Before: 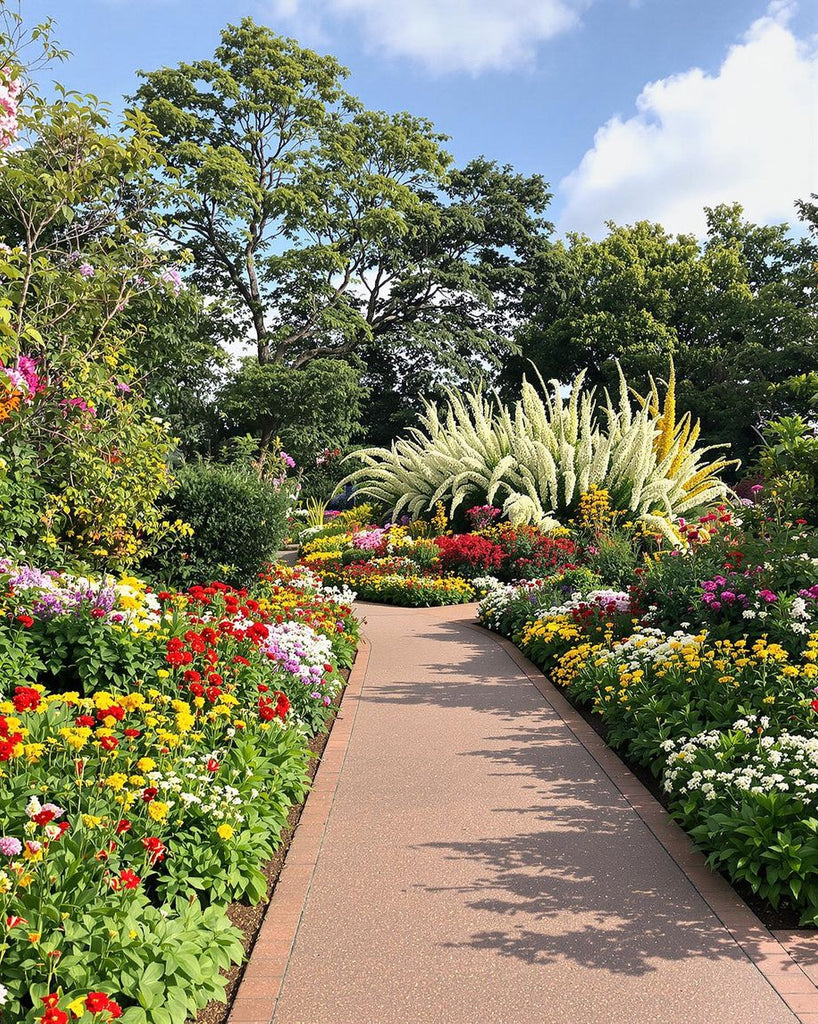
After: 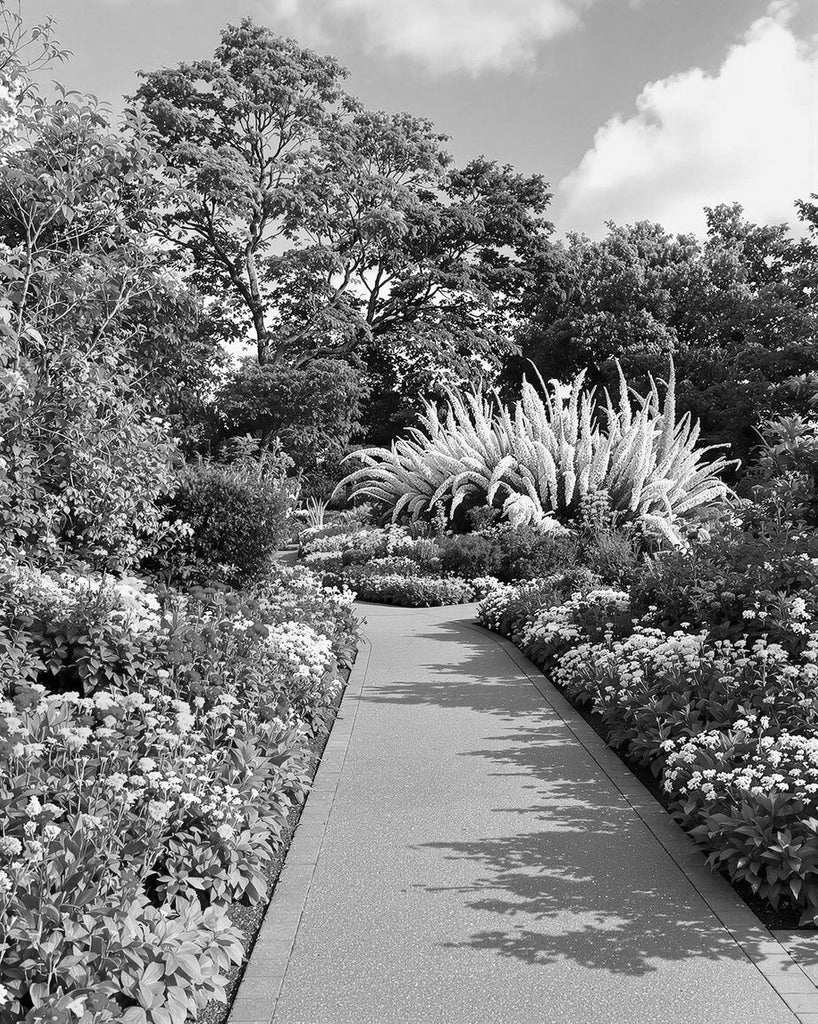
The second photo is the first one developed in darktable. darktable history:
local contrast: mode bilateral grid, contrast 10, coarseness 25, detail 110%, midtone range 0.2
monochrome: on, module defaults
